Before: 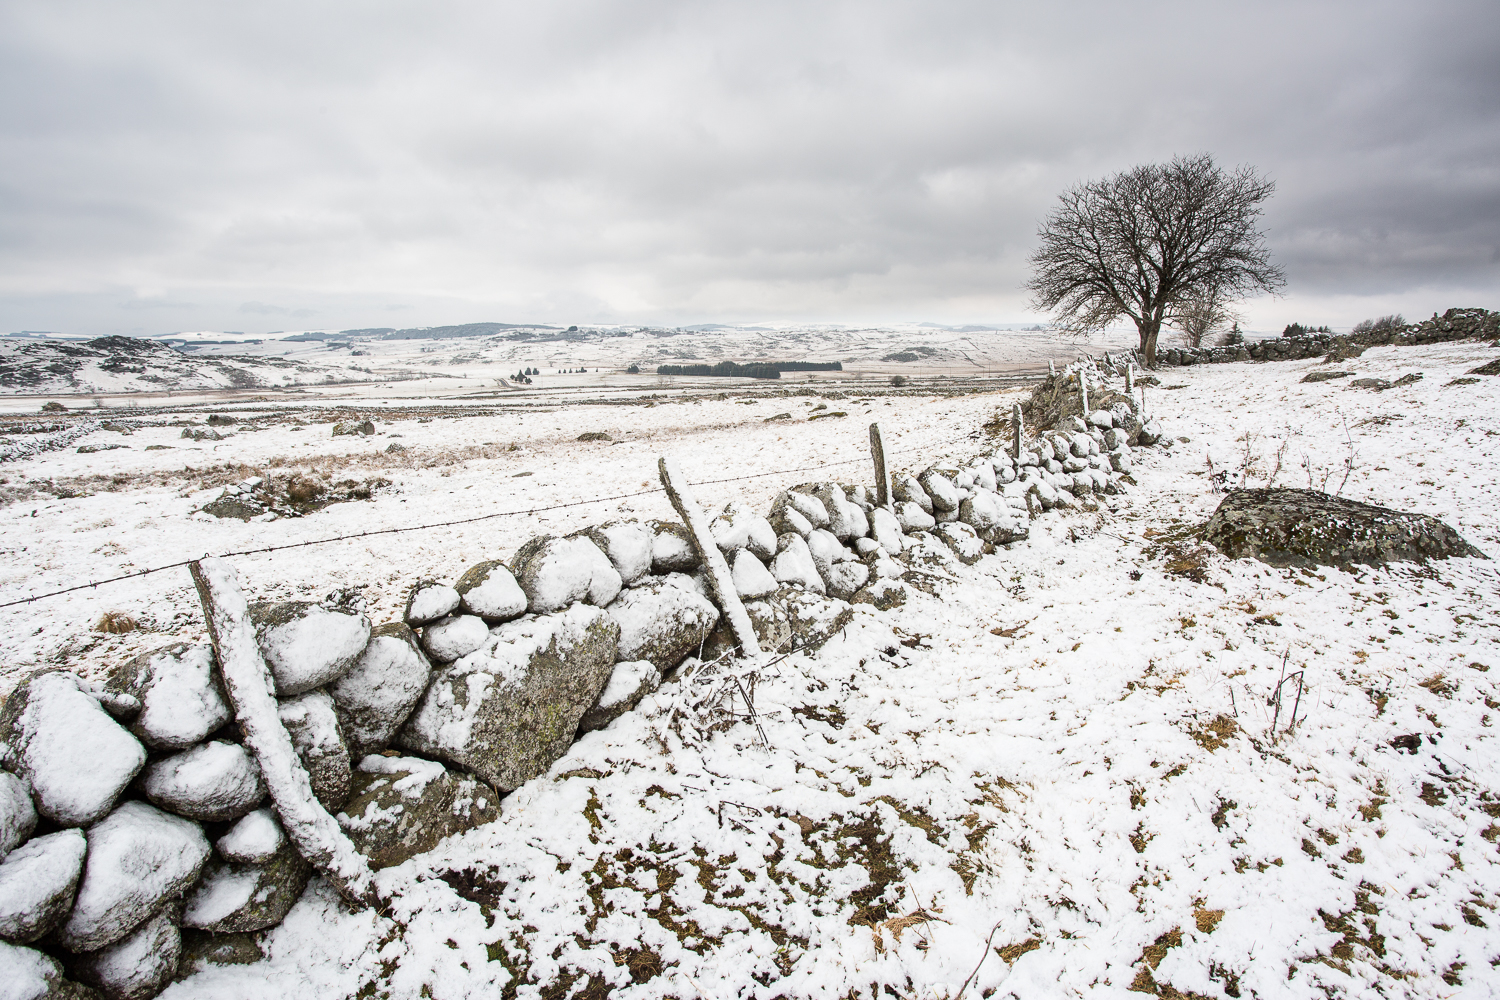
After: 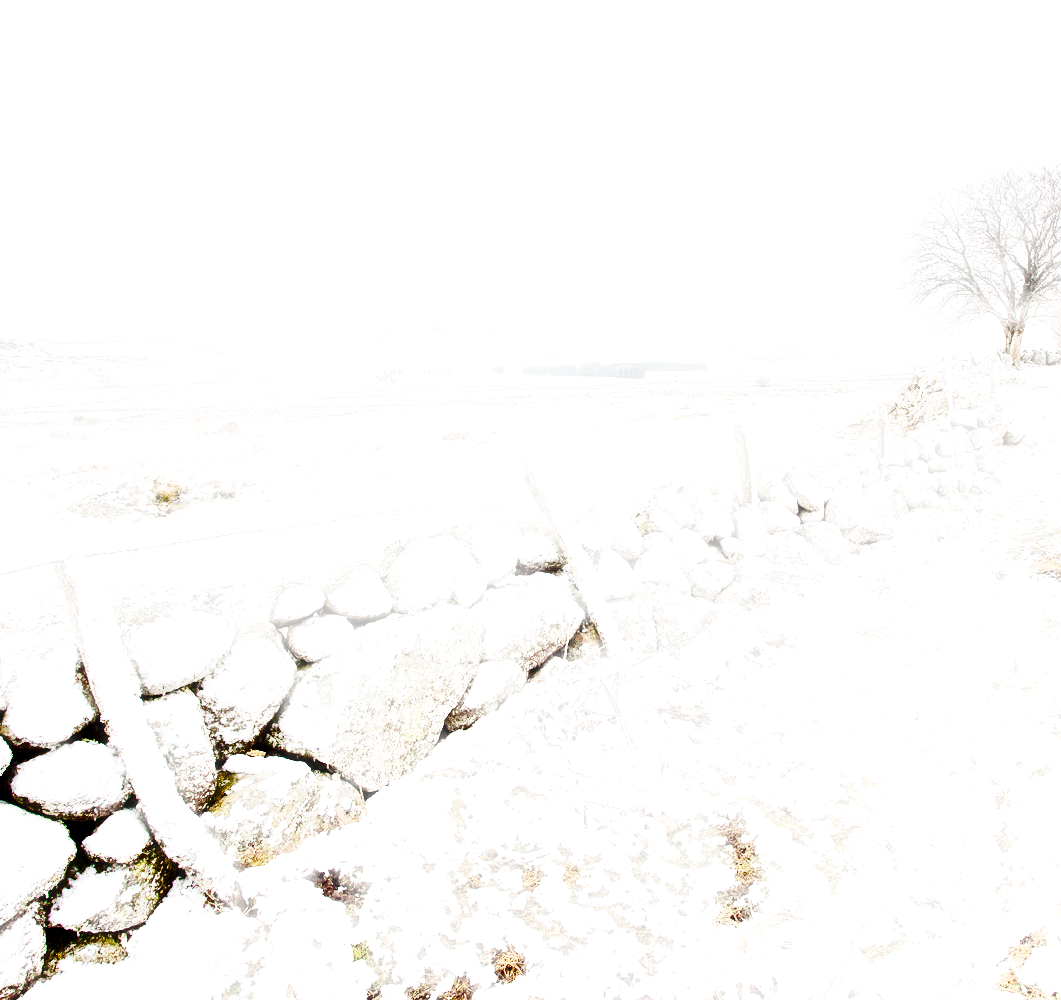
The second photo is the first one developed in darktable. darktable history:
crop and rotate: left 9.004%, right 20.224%
haze removal: strength -0.104, compatibility mode true, adaptive false
exposure: black level correction 0.008, exposure 1.413 EV, compensate highlight preservation false
base curve: curves: ch0 [(0, 0) (0.032, 0.037) (0.105, 0.228) (0.435, 0.76) (0.856, 0.983) (1, 1)], preserve colors none
contrast brightness saturation: contrast 0.195, brightness -0.112, saturation 0.214
tone curve: curves: ch0 [(0, 0) (0.003, 0.003) (0.011, 0.013) (0.025, 0.028) (0.044, 0.05) (0.069, 0.079) (0.1, 0.113) (0.136, 0.154) (0.177, 0.201) (0.224, 0.268) (0.277, 0.38) (0.335, 0.486) (0.399, 0.588) (0.468, 0.688) (0.543, 0.787) (0.623, 0.854) (0.709, 0.916) (0.801, 0.957) (0.898, 0.978) (1, 1)], preserve colors none
shadows and highlights: shadows 37.14, highlights -26.99, soften with gaussian
